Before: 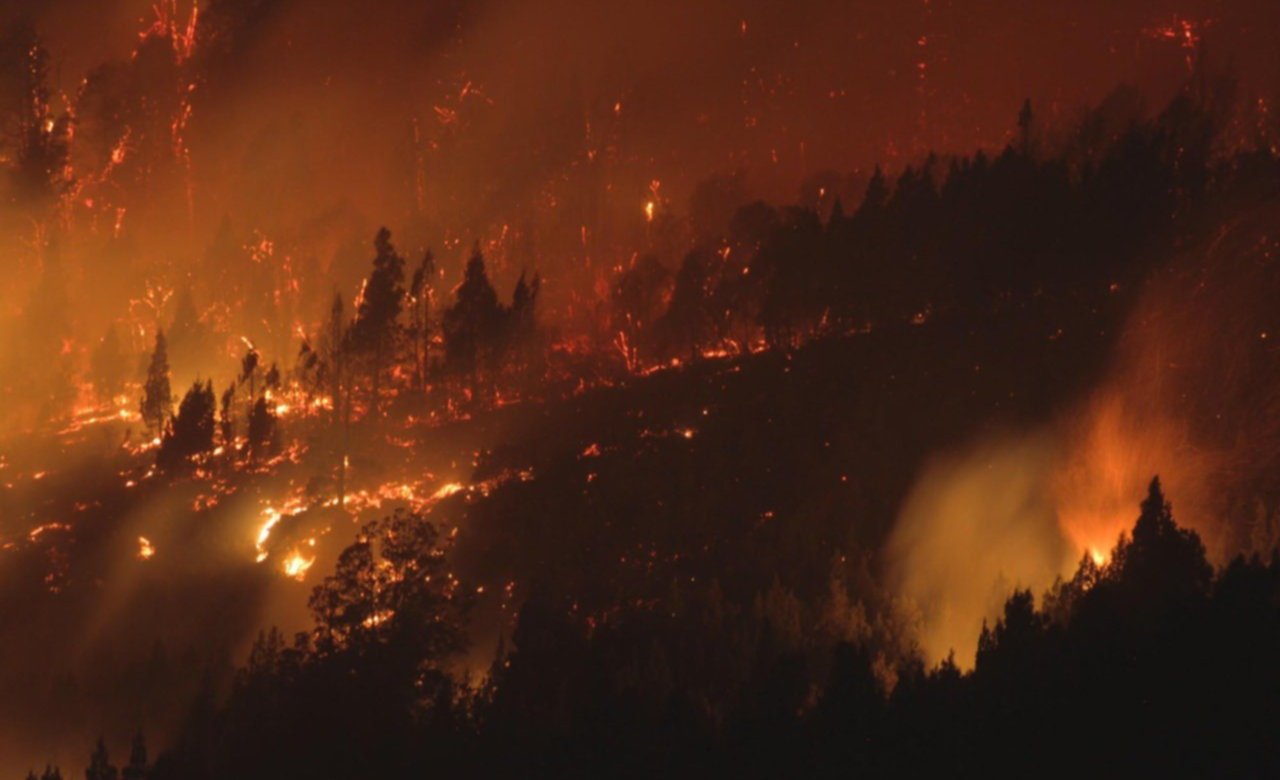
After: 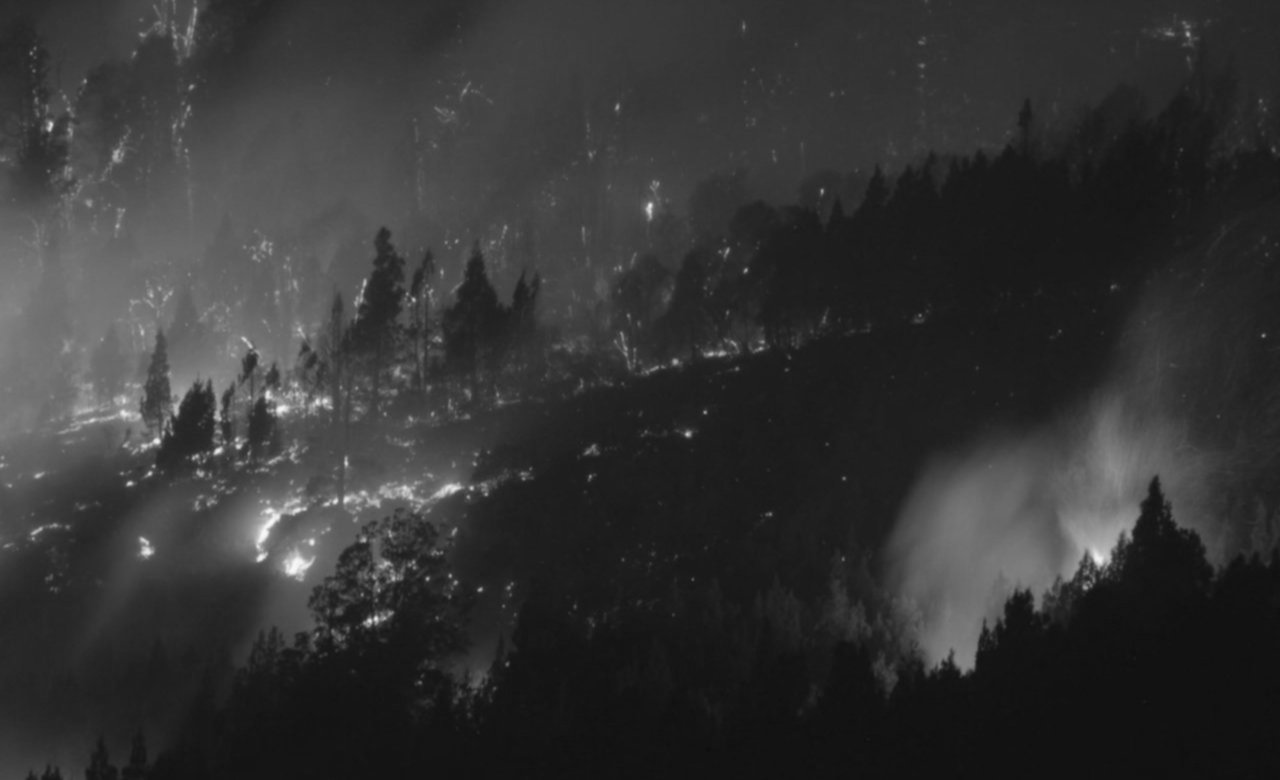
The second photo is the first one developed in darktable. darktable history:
monochrome: a 16.06, b 15.48, size 1
